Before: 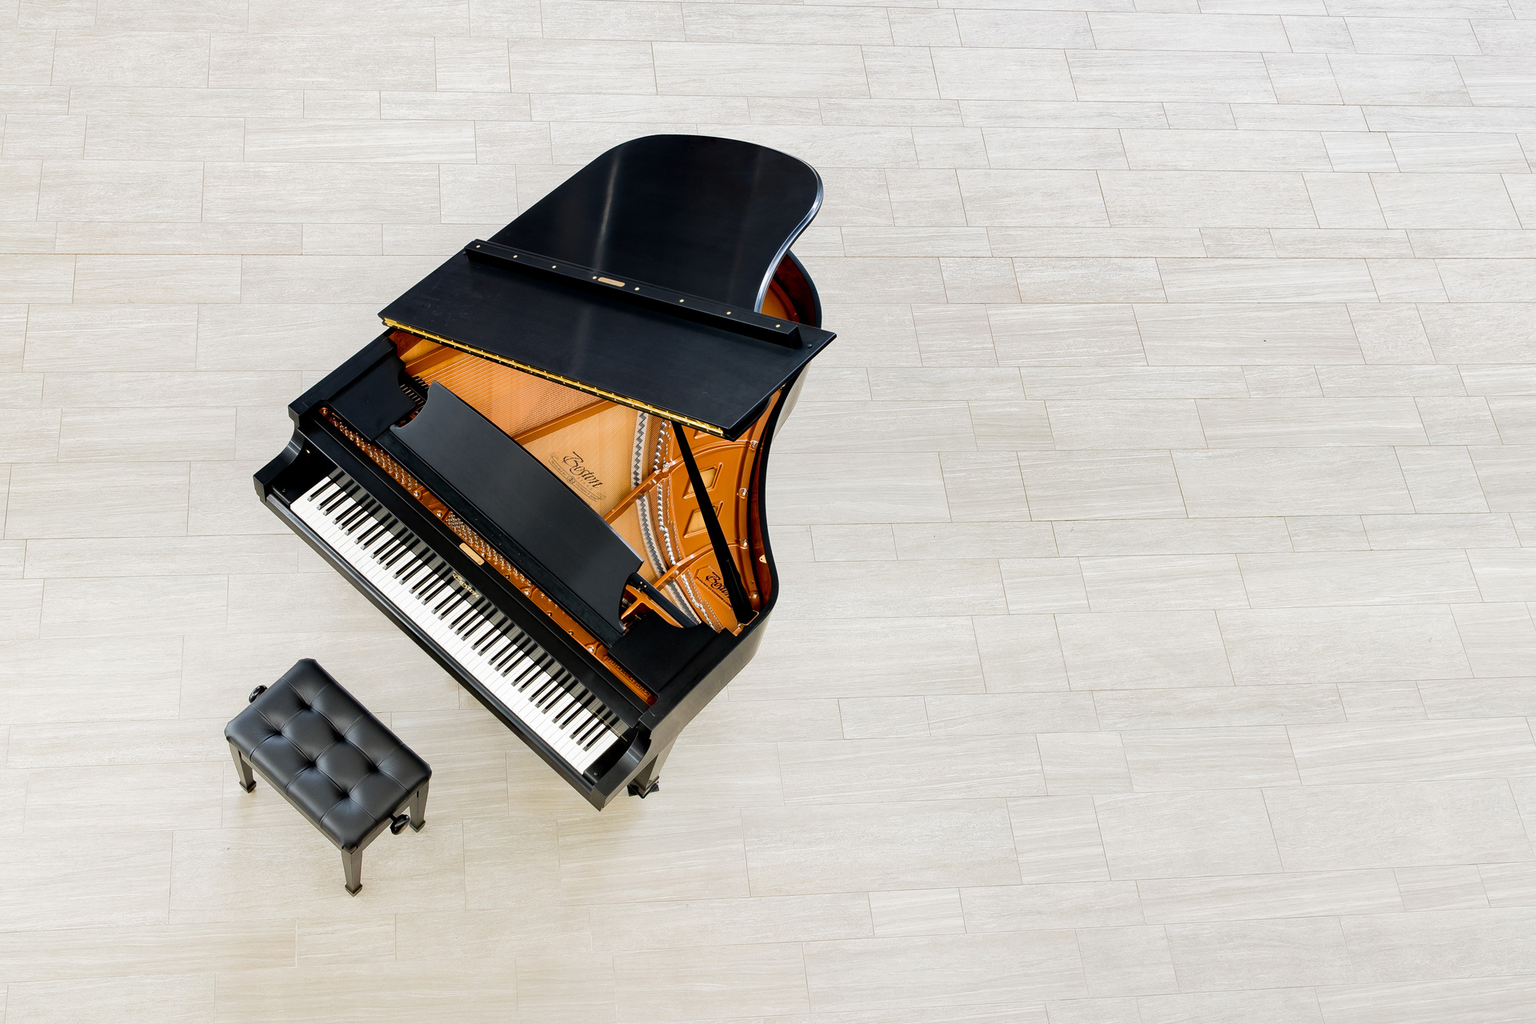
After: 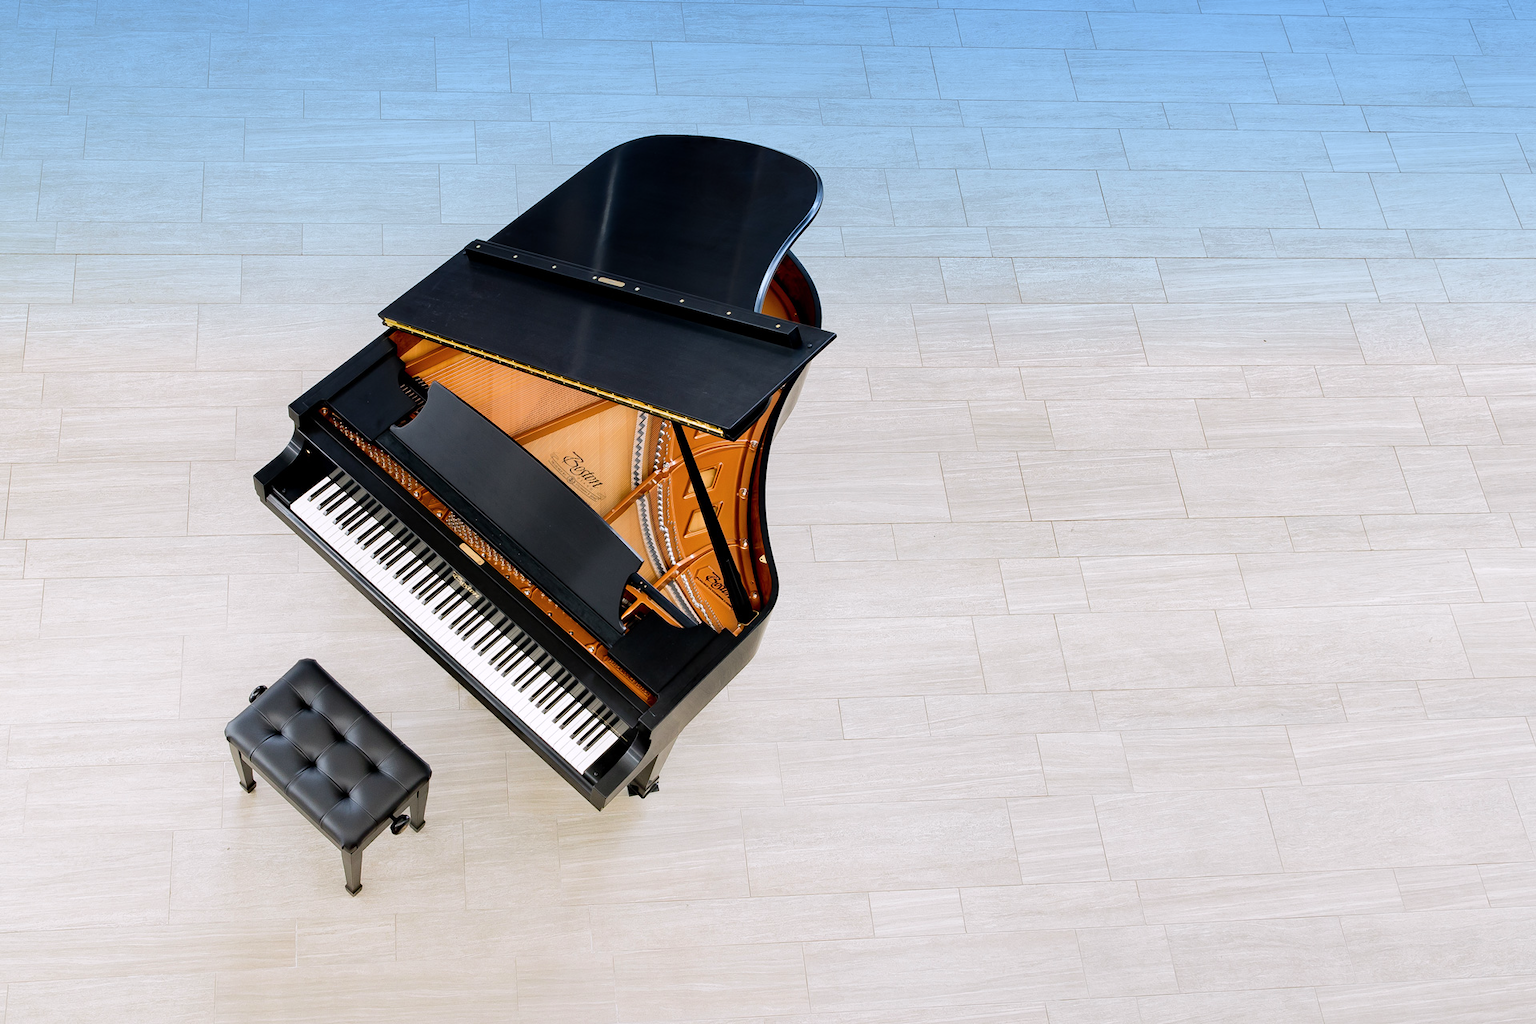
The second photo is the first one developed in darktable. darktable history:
color calibration: illuminant custom, x 0.348, y 0.366, temperature 4940.58 K
graduated density: density 2.02 EV, hardness 44%, rotation 0.374°, offset 8.21, hue 208.8°, saturation 97%
